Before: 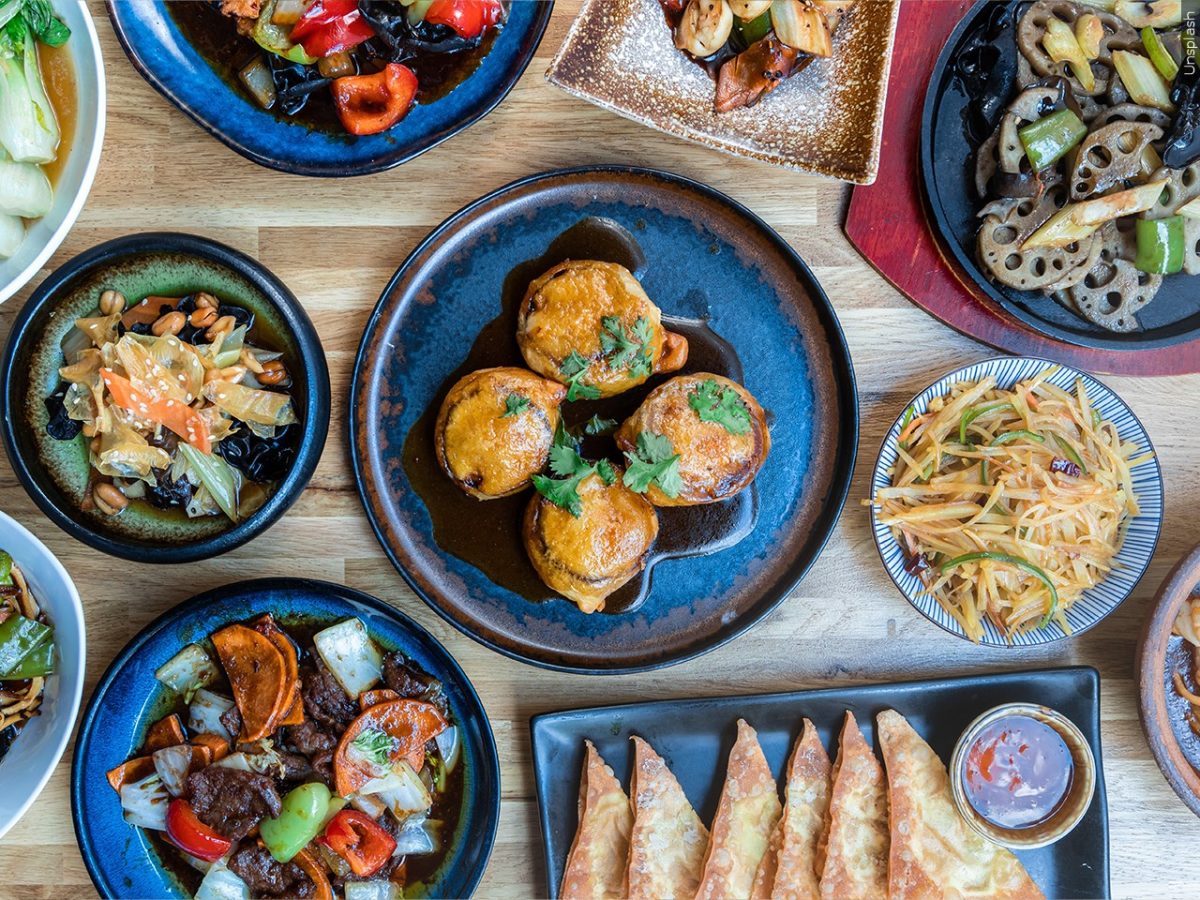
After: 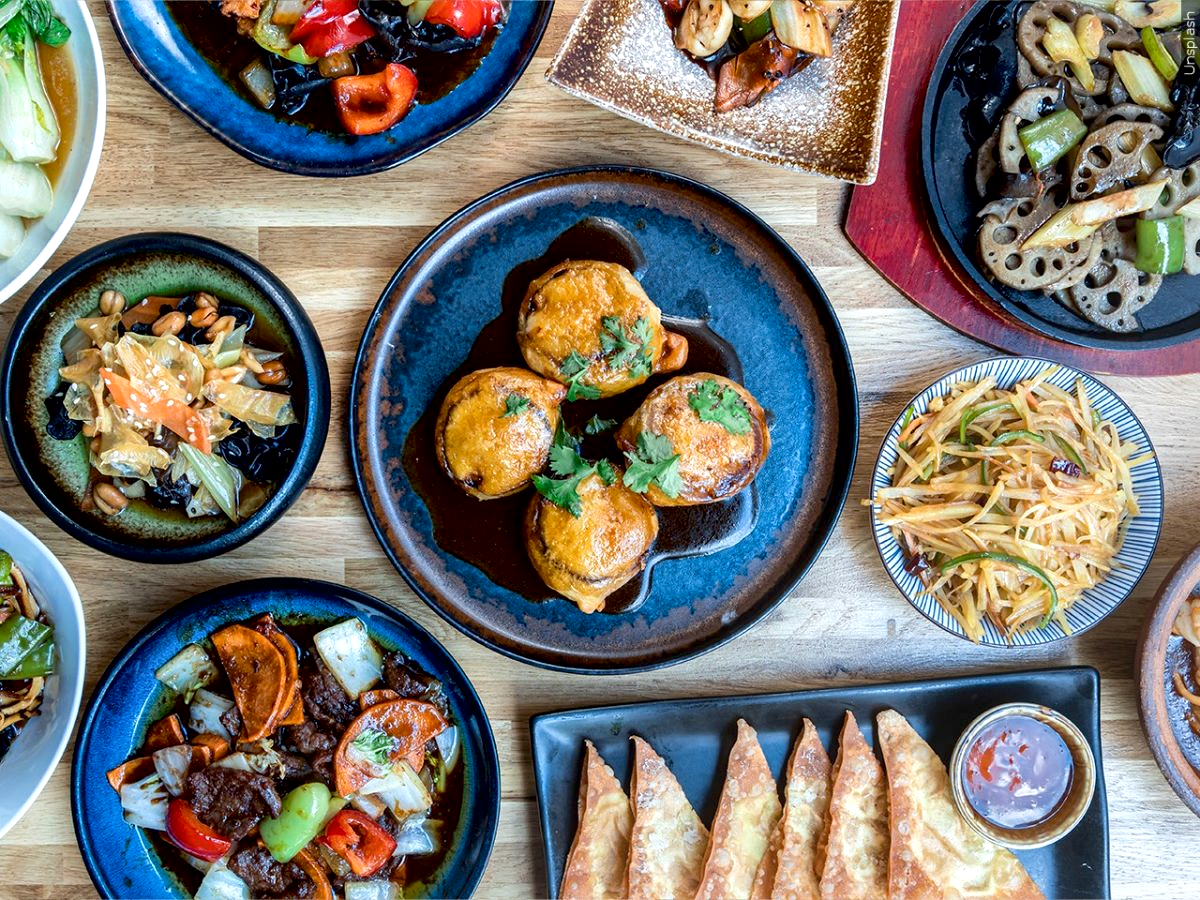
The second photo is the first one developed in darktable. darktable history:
exposure: black level correction 0.007, exposure 0.159 EV, compensate highlight preservation false
contrast equalizer: y [[0.5, 0.5, 0.472, 0.5, 0.5, 0.5], [0.5 ×6], [0.5 ×6], [0 ×6], [0 ×6]]
local contrast: mode bilateral grid, contrast 20, coarseness 50, detail 161%, midtone range 0.2
